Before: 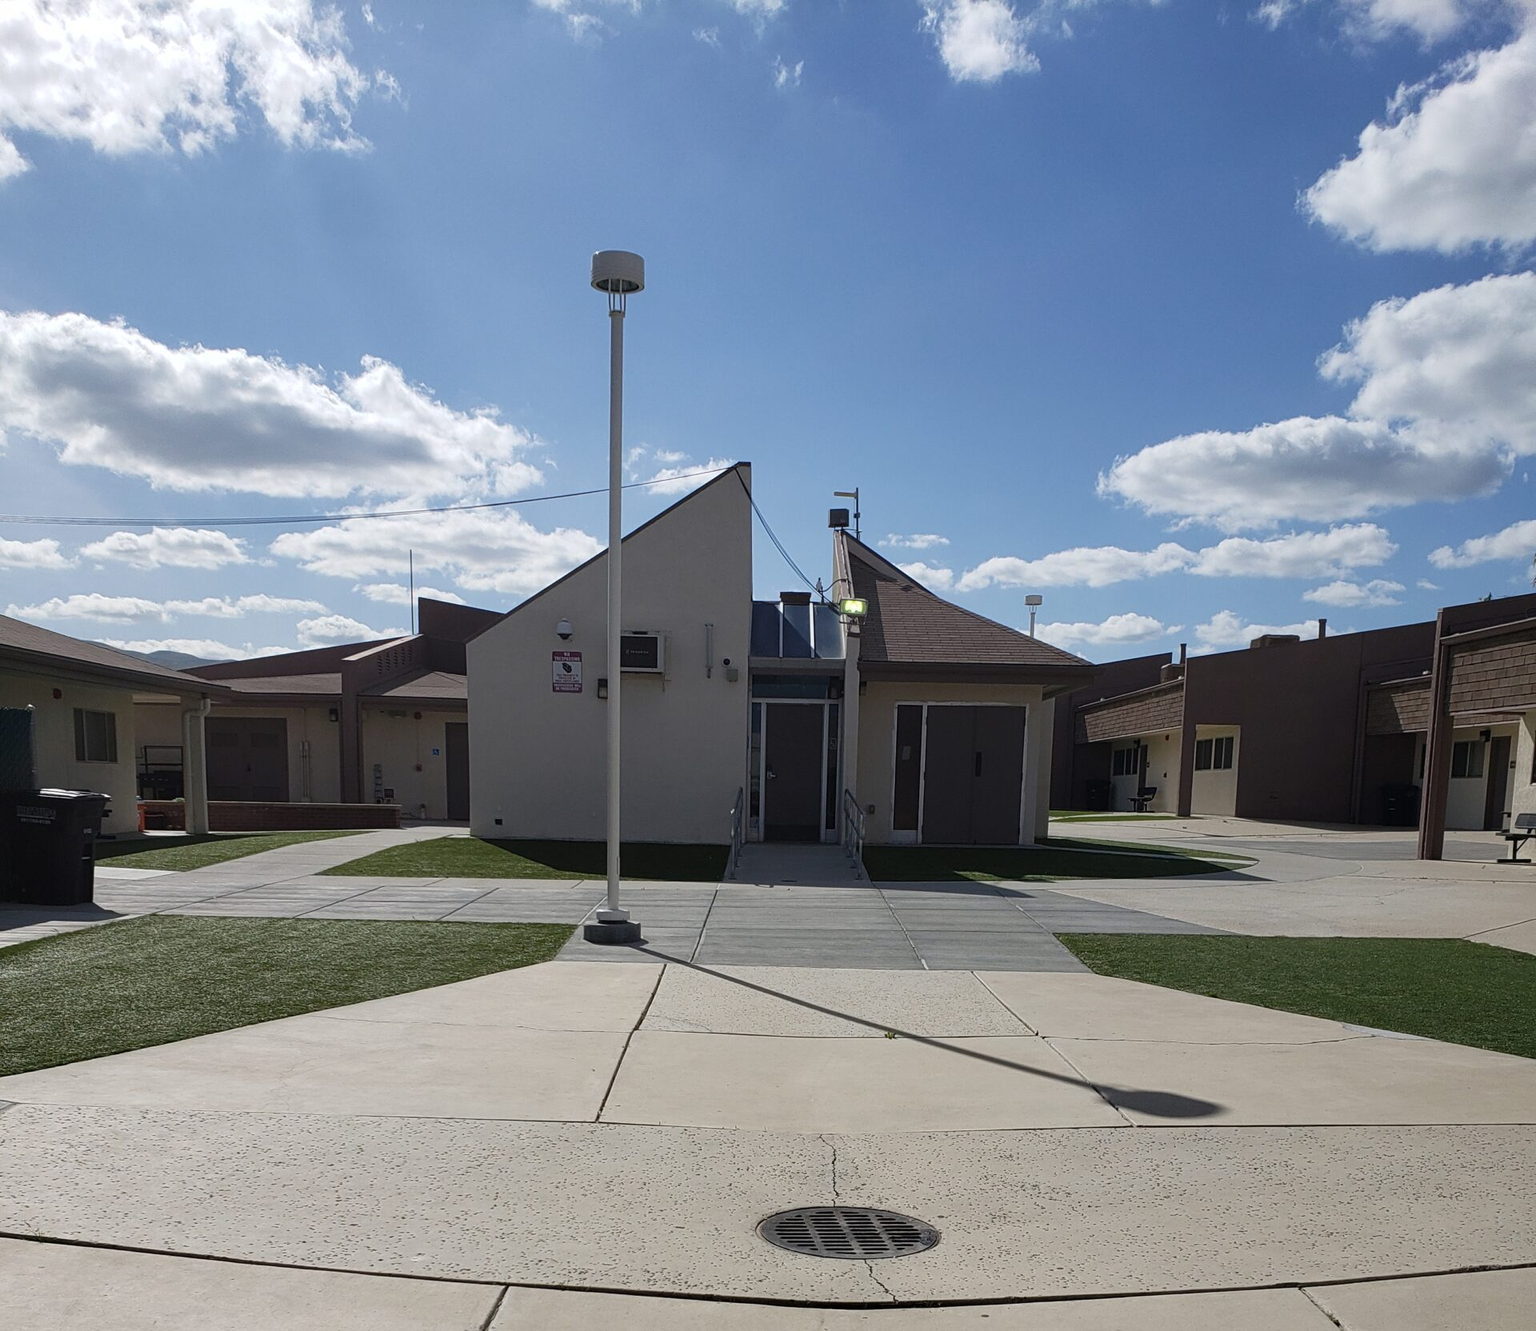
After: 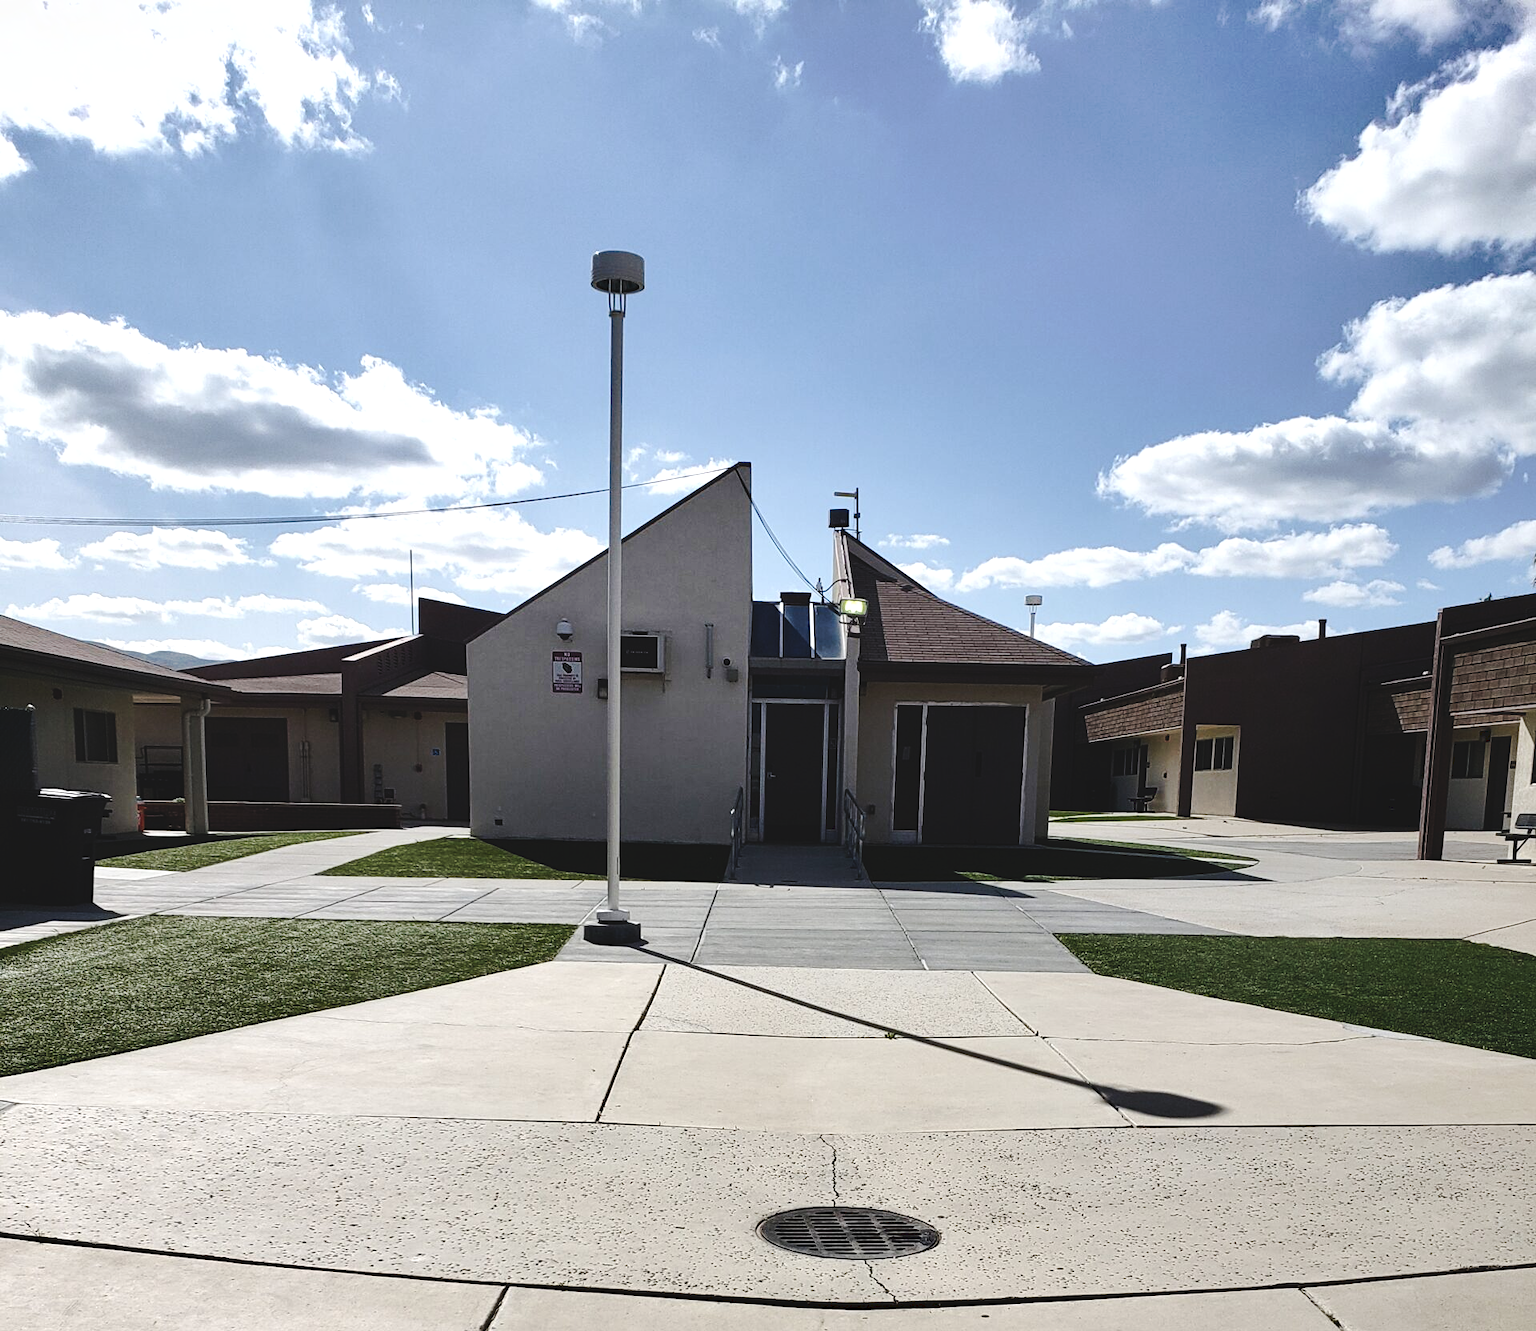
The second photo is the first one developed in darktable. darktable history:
tone curve: curves: ch0 [(0, 0) (0.003, 0.076) (0.011, 0.081) (0.025, 0.084) (0.044, 0.092) (0.069, 0.1) (0.1, 0.117) (0.136, 0.144) (0.177, 0.186) (0.224, 0.237) (0.277, 0.306) (0.335, 0.39) (0.399, 0.494) (0.468, 0.574) (0.543, 0.666) (0.623, 0.722) (0.709, 0.79) (0.801, 0.855) (0.898, 0.926) (1, 1)], preserve colors none
white balance: emerald 1
shadows and highlights: shadows 25, highlights -48, soften with gaussian
tone equalizer: -8 EV -0.75 EV, -7 EV -0.7 EV, -6 EV -0.6 EV, -5 EV -0.4 EV, -3 EV 0.4 EV, -2 EV 0.6 EV, -1 EV 0.7 EV, +0 EV 0.75 EV, edges refinement/feathering 500, mask exposure compensation -1.57 EV, preserve details no
